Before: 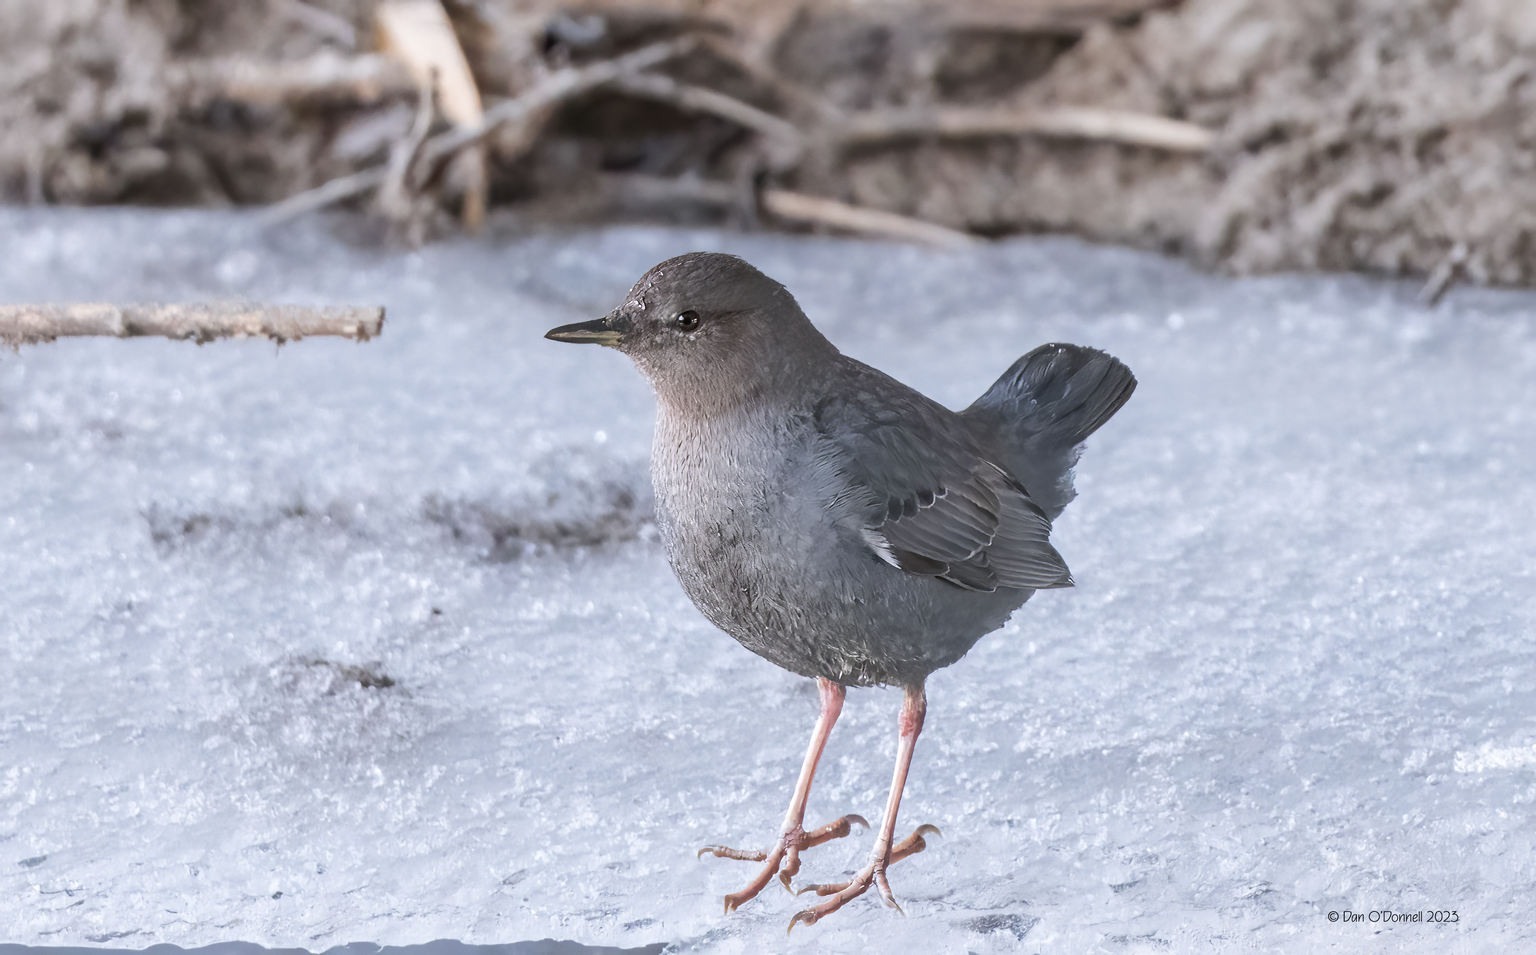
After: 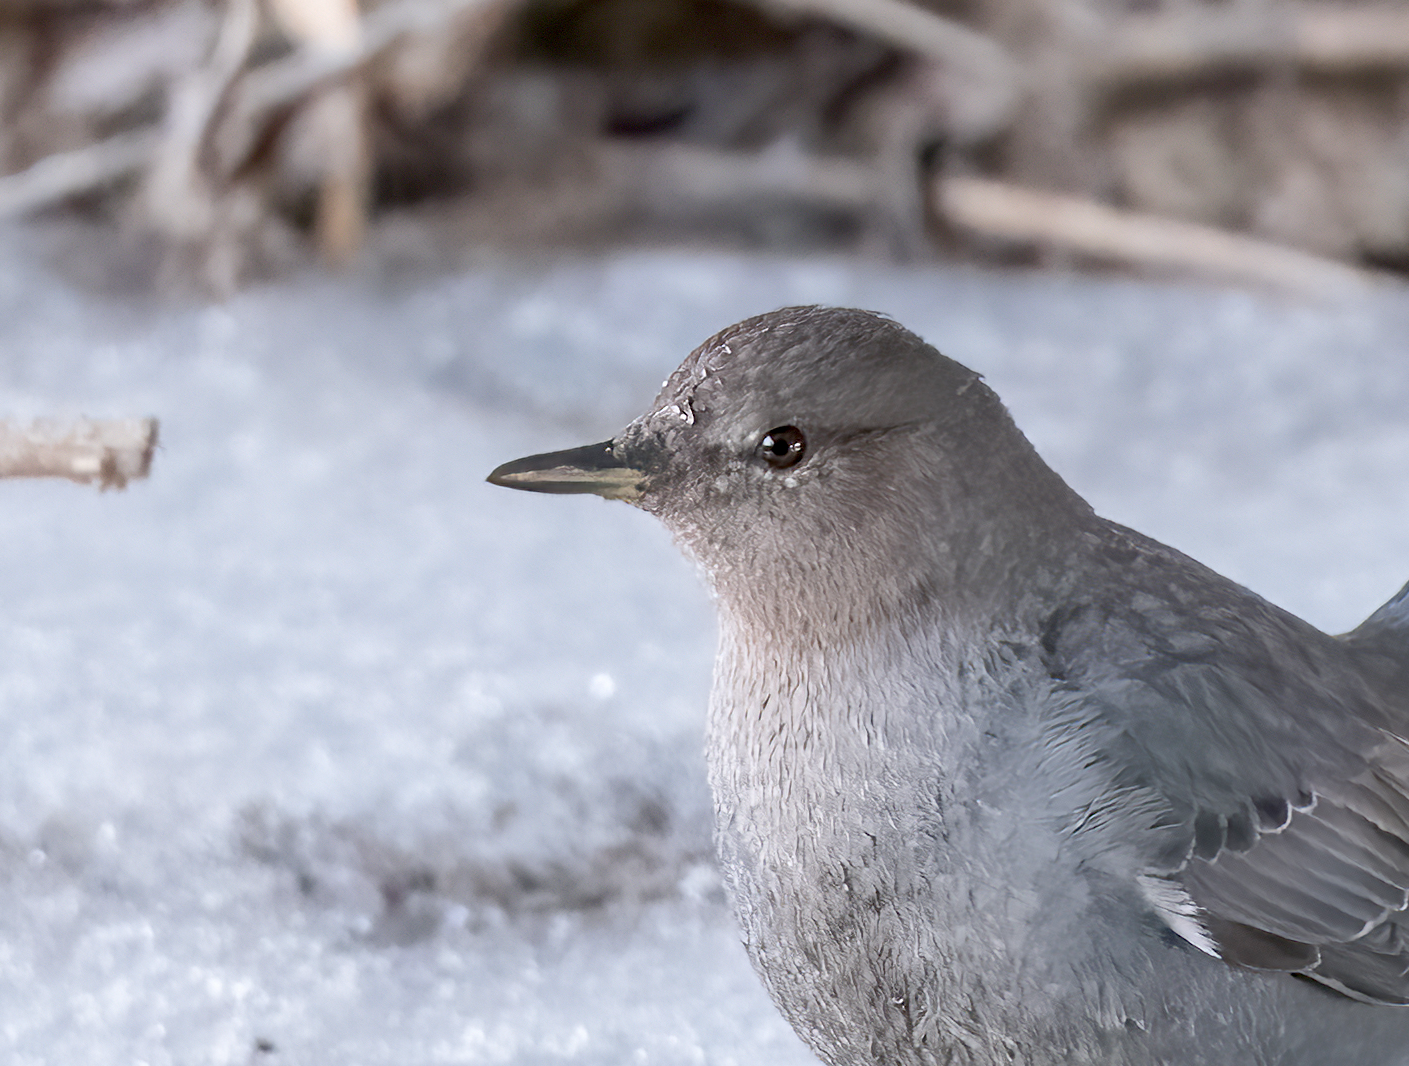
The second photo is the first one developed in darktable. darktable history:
crop: left 20.082%, top 10.89%, right 35.358%, bottom 34.897%
exposure: black level correction 0.012, compensate exposure bias true, compensate highlight preservation false
